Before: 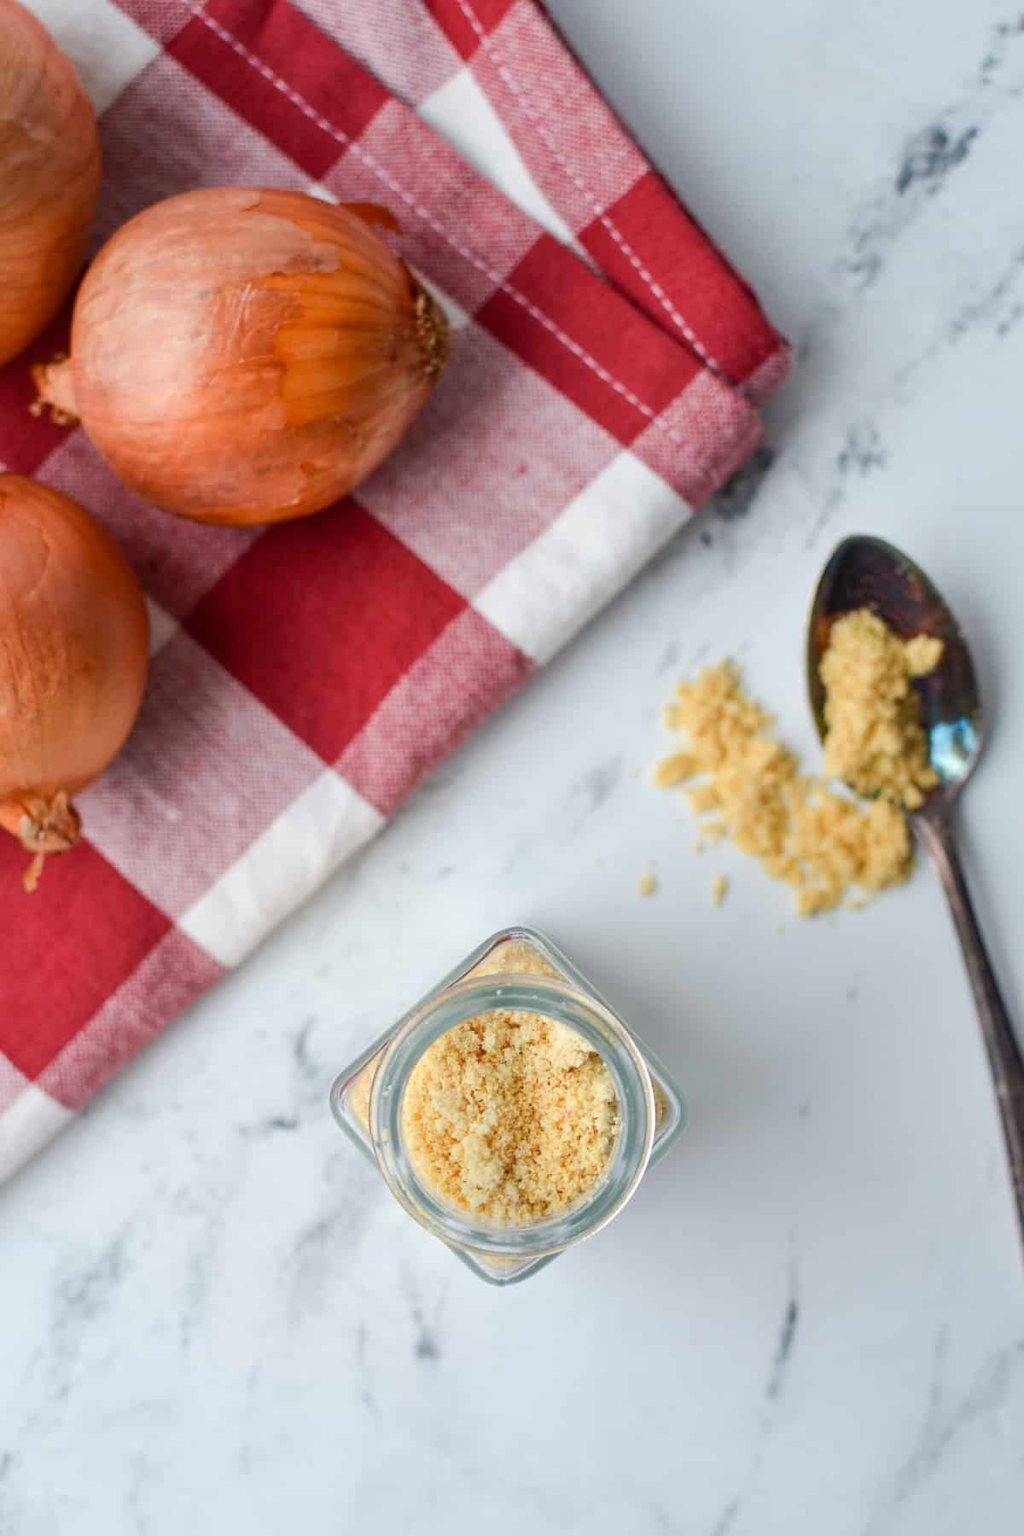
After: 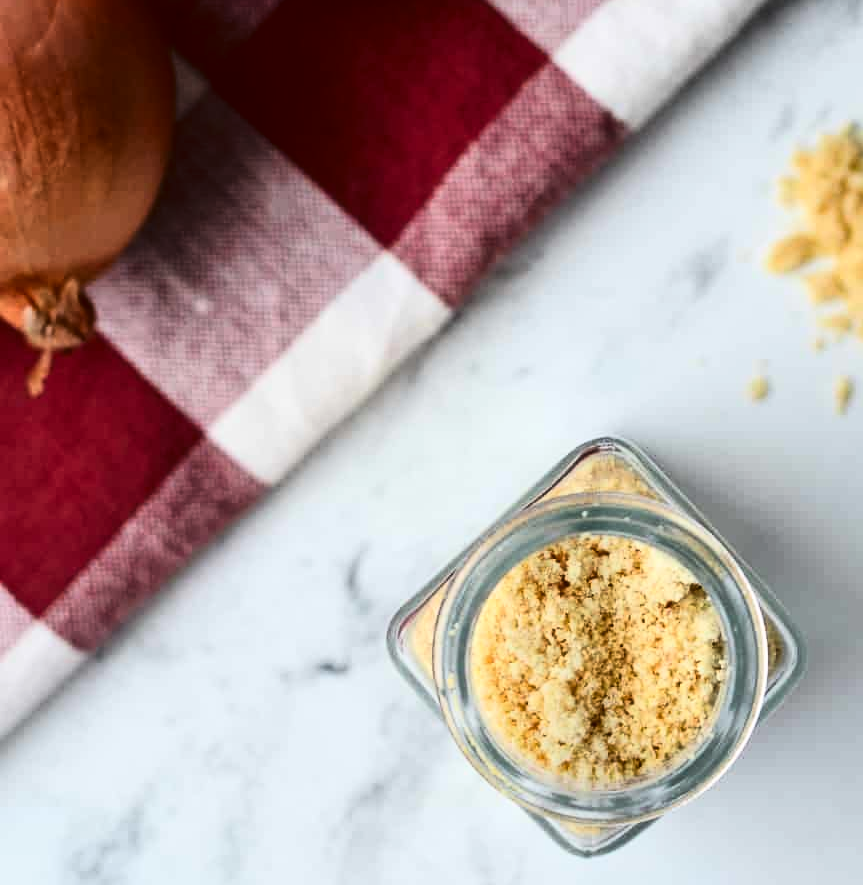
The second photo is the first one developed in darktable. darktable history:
crop: top 36.061%, right 28.06%, bottom 14.72%
tone curve: curves: ch0 [(0, 0) (0.003, 0.004) (0.011, 0.009) (0.025, 0.017) (0.044, 0.029) (0.069, 0.04) (0.1, 0.051) (0.136, 0.07) (0.177, 0.095) (0.224, 0.131) (0.277, 0.179) (0.335, 0.237) (0.399, 0.302) (0.468, 0.386) (0.543, 0.471) (0.623, 0.576) (0.709, 0.699) (0.801, 0.817) (0.898, 0.917) (1, 1)], color space Lab, linked channels, preserve colors none
contrast brightness saturation: contrast 0.202, brightness -0.107, saturation 0.105
